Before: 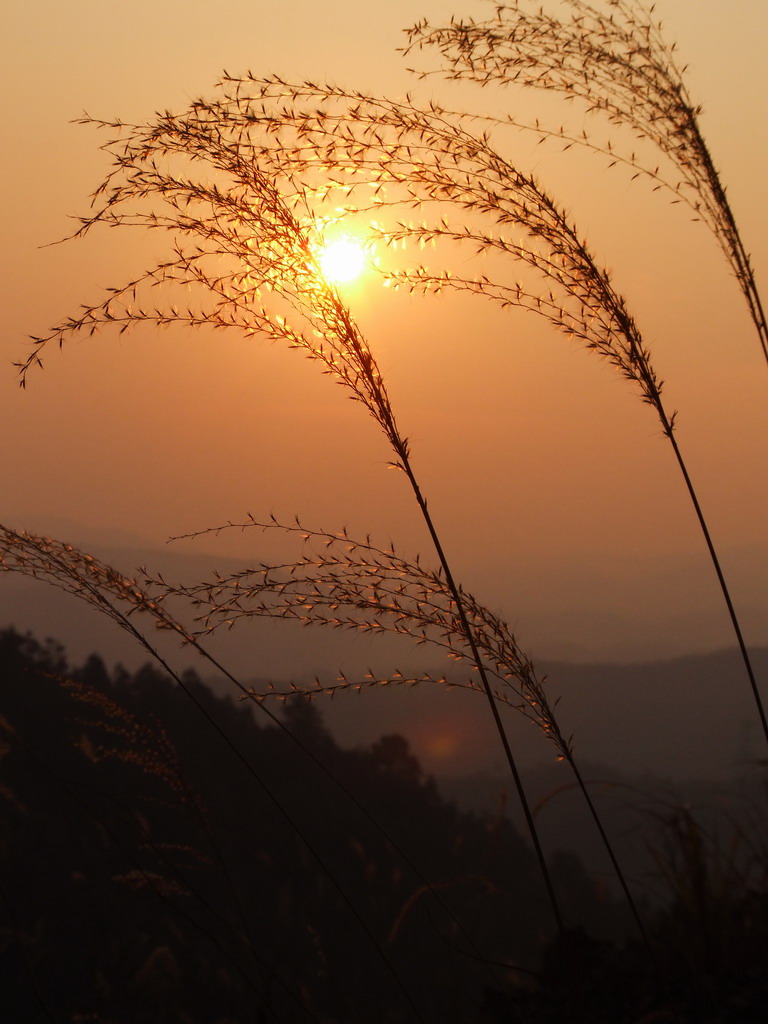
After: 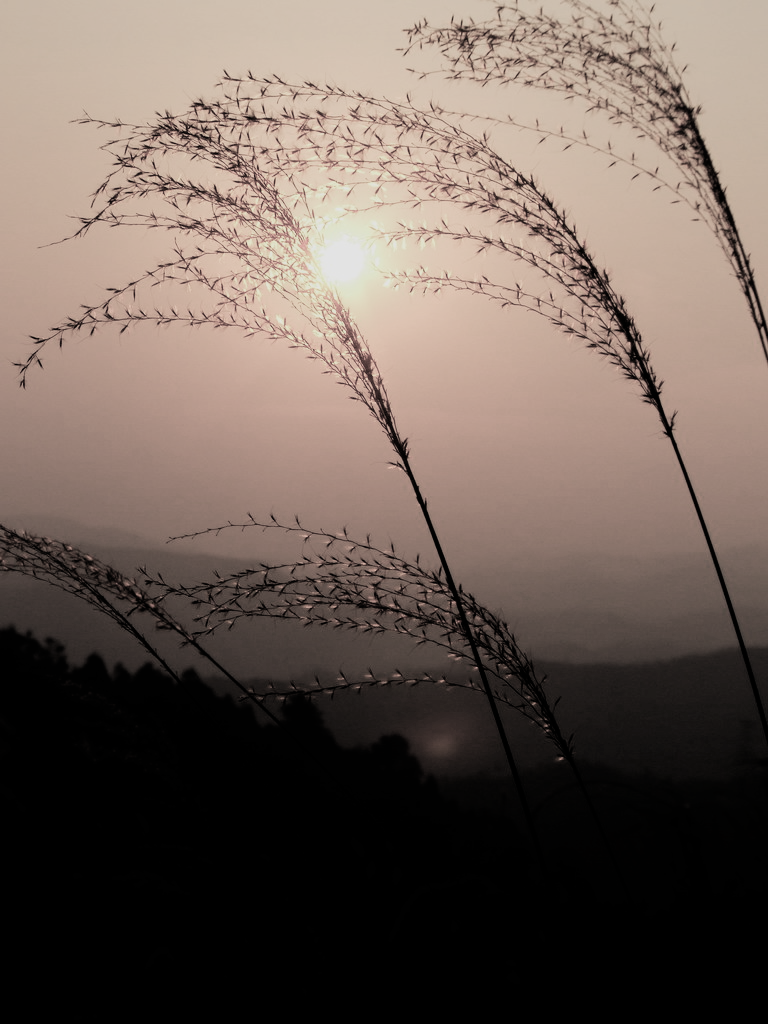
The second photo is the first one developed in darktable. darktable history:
filmic rgb: black relative exposure -5.1 EV, white relative exposure 3.96 EV, hardness 2.9, contrast 1.298, highlights saturation mix -30.27%, color science v4 (2020)
